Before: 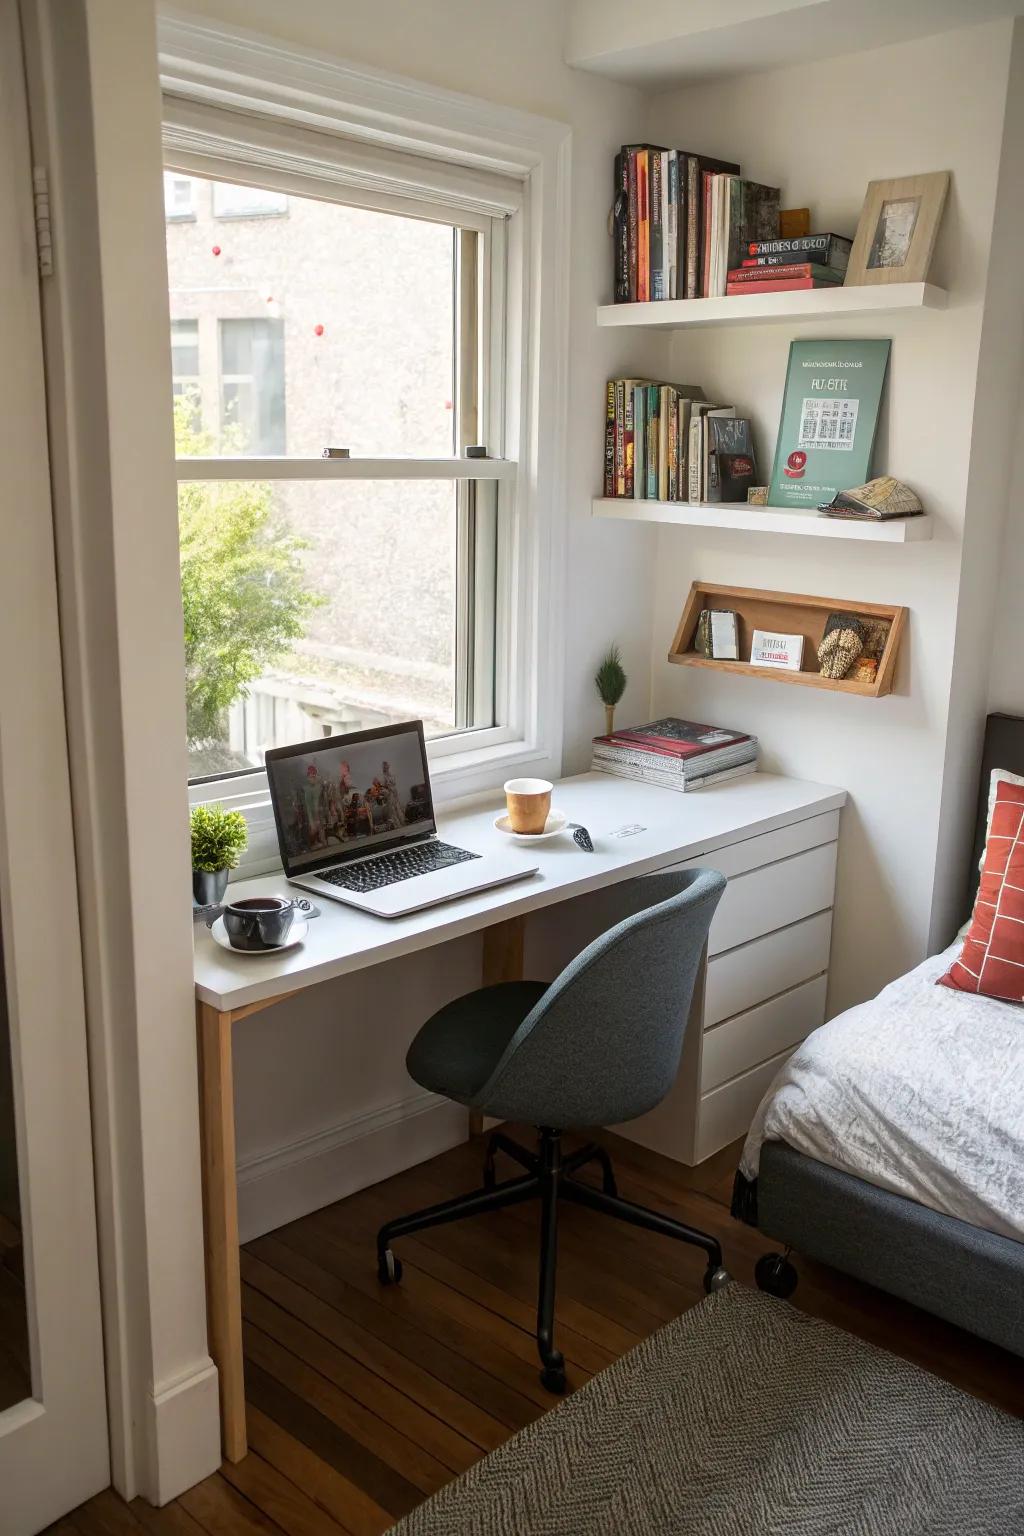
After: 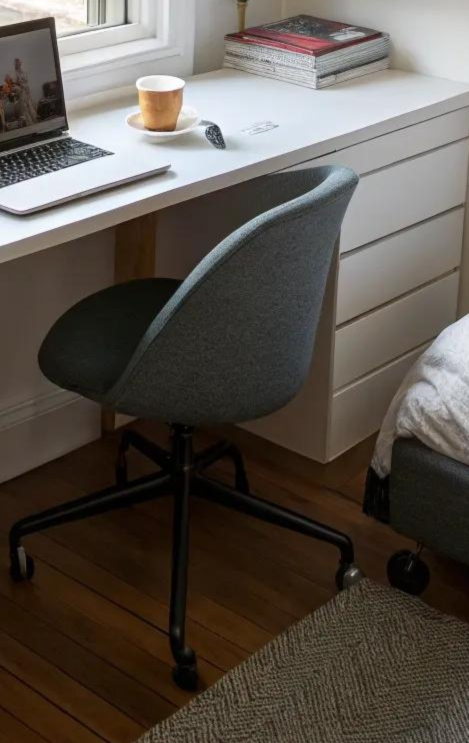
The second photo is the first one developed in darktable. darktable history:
crop: left 35.976%, top 45.819%, right 18.162%, bottom 5.807%
lowpass: radius 0.5, unbound 0
